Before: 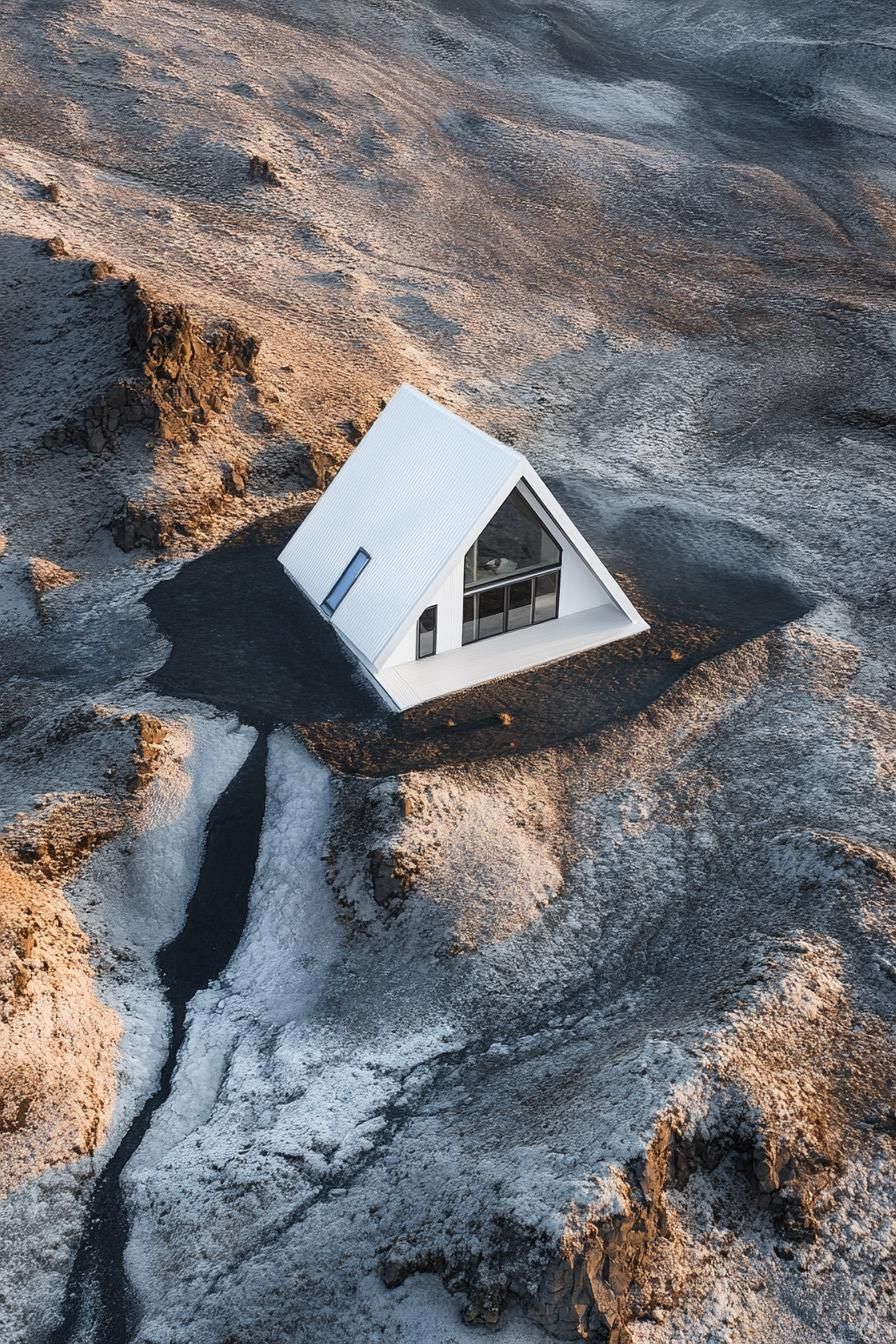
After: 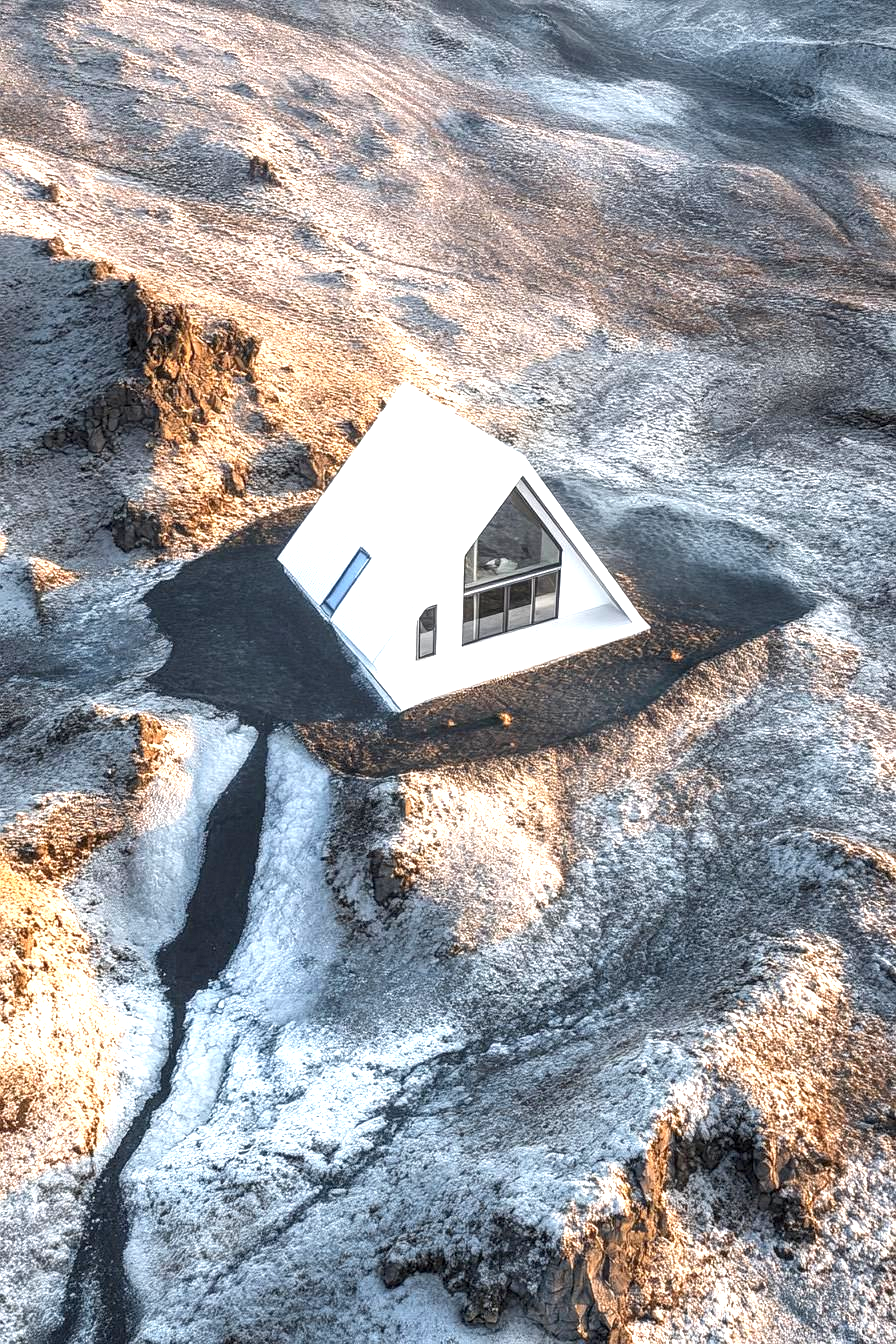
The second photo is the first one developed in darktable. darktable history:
exposure: black level correction 0.001, exposure 1.116 EV, compensate highlight preservation false
local contrast: on, module defaults
